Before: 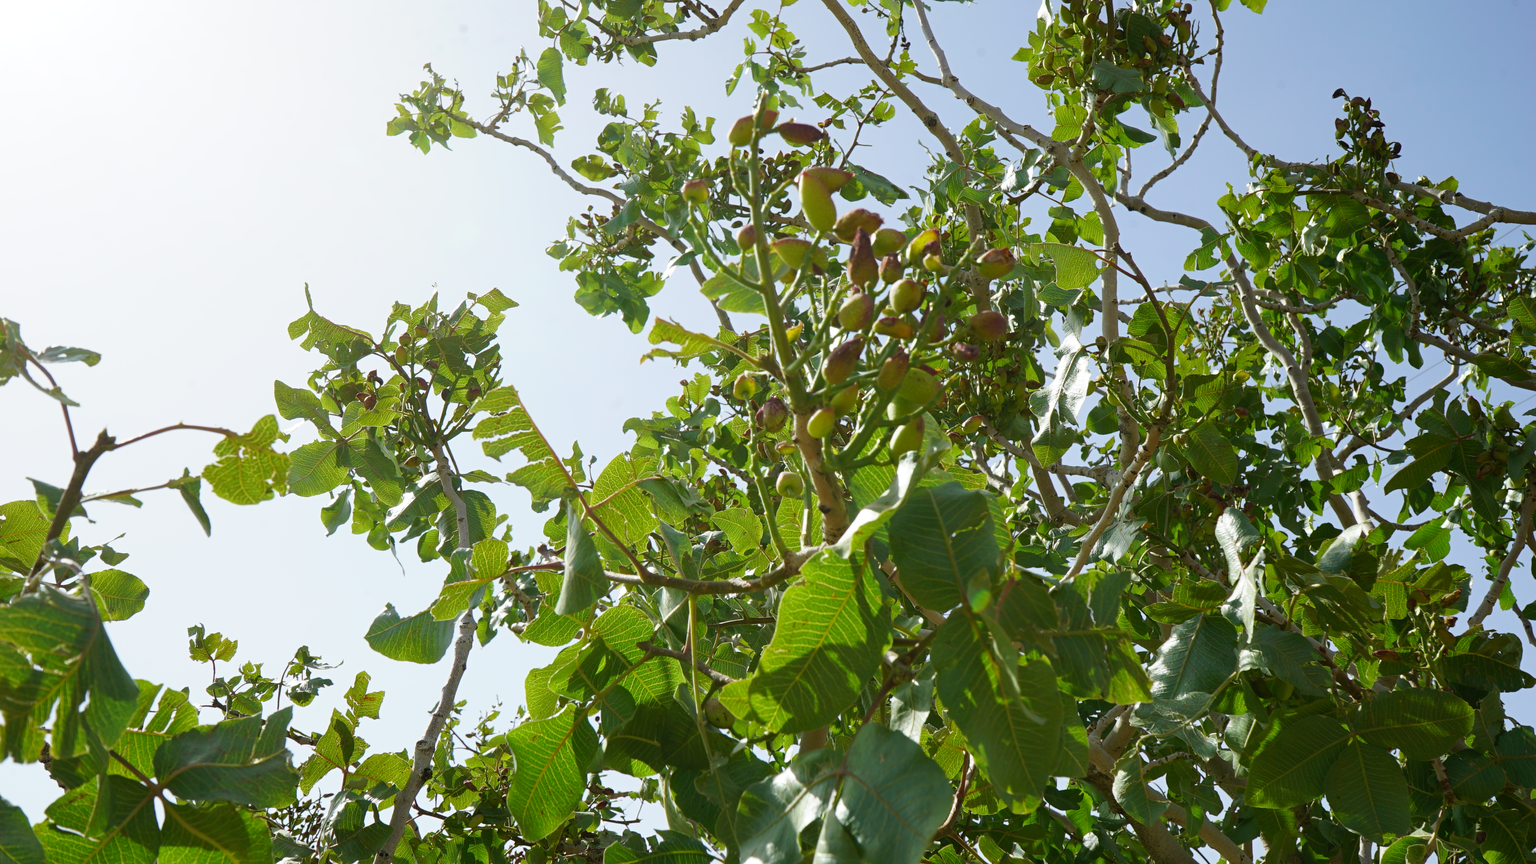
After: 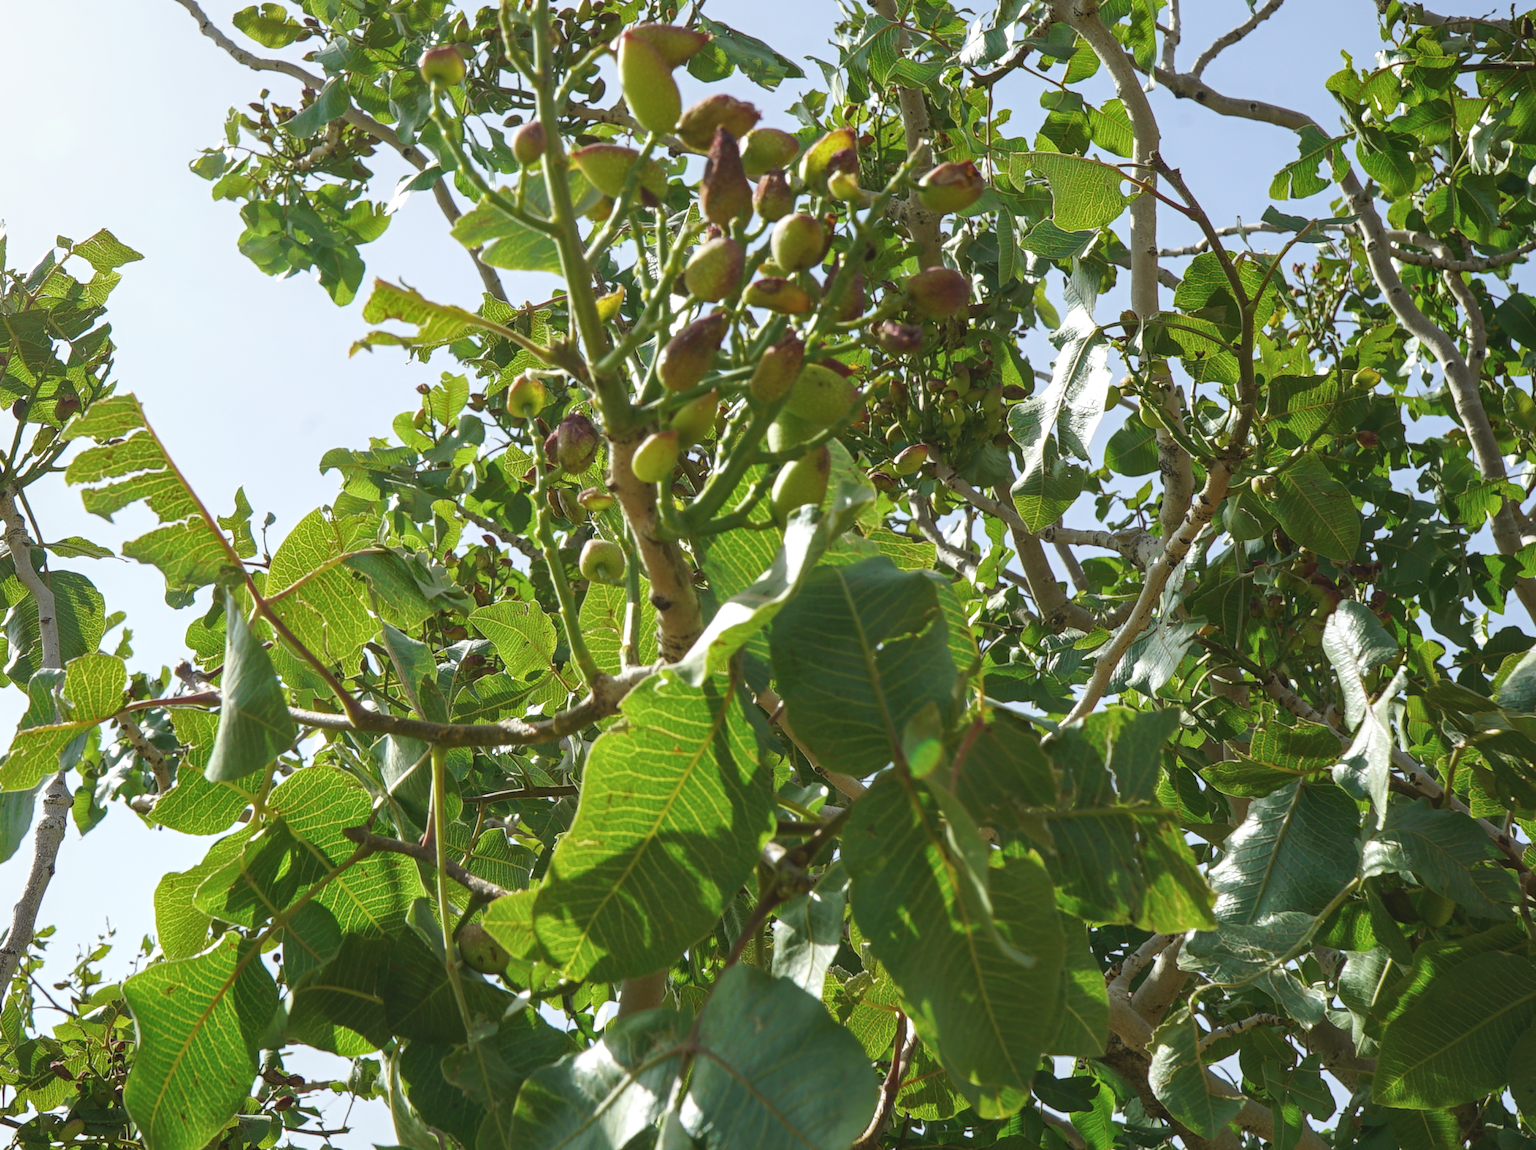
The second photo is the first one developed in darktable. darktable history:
crop and rotate: left 28.256%, top 17.734%, right 12.656%, bottom 3.573%
fill light: on, module defaults
exposure: black level correction -0.008, exposure 0.067 EV, compensate highlight preservation false
local contrast: on, module defaults
